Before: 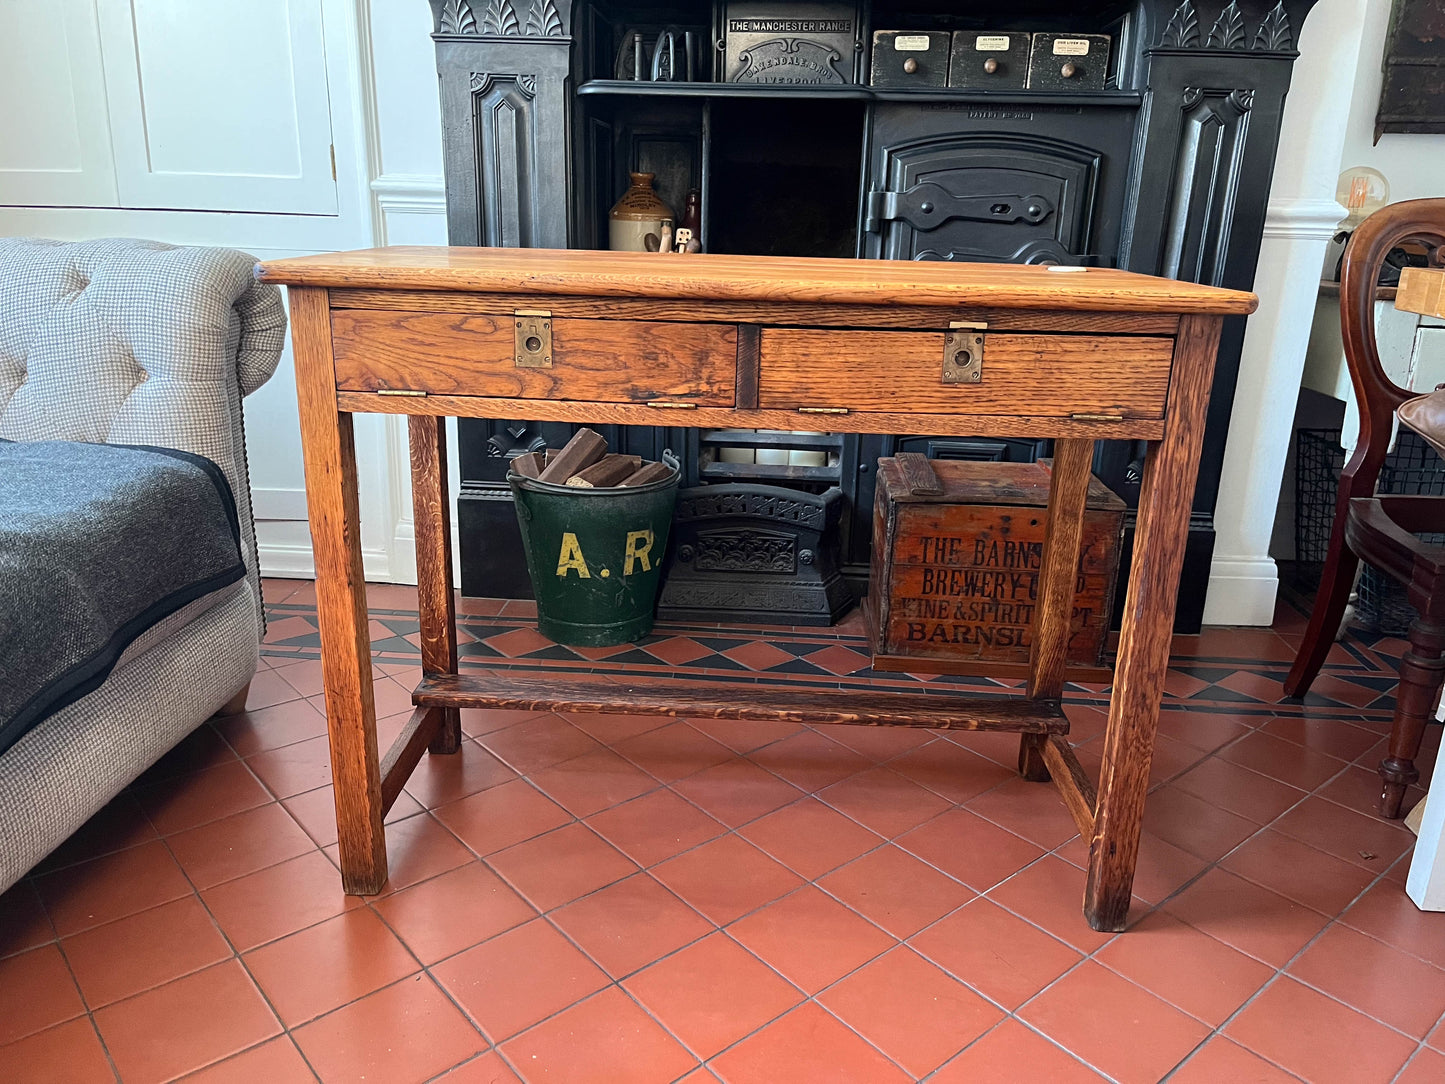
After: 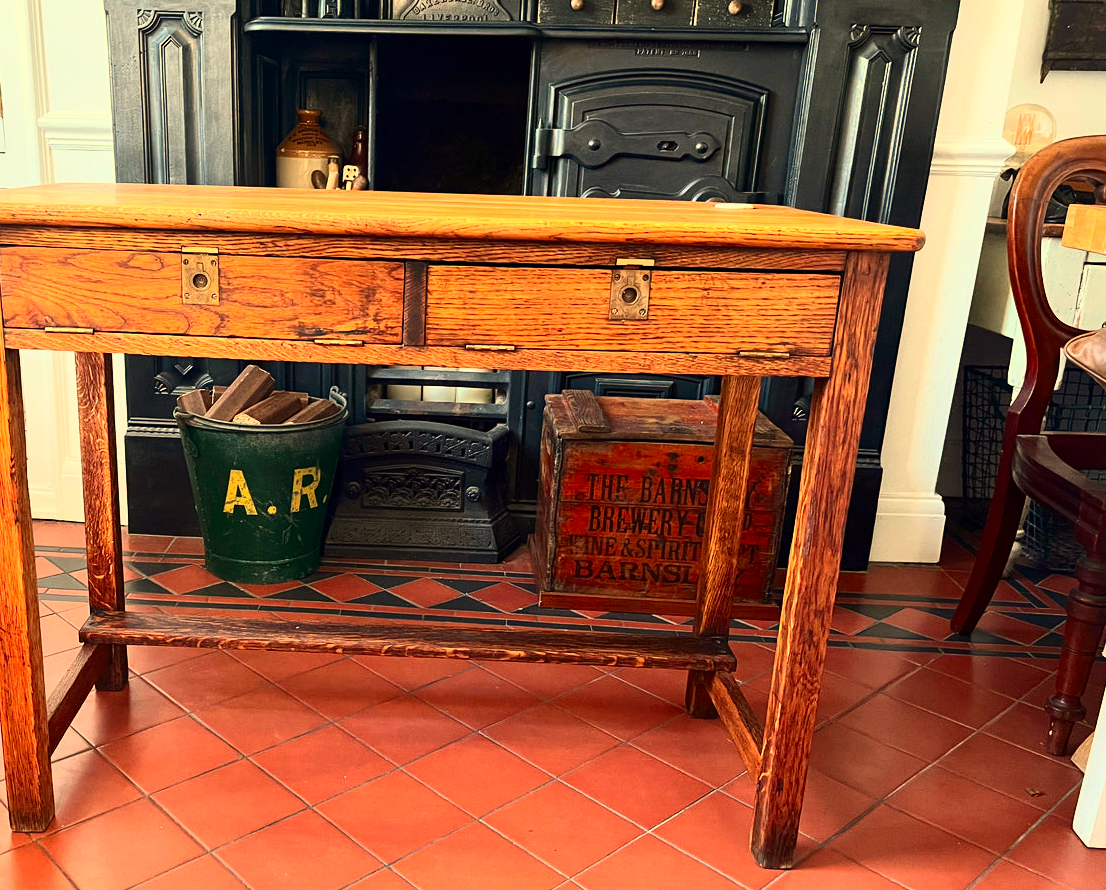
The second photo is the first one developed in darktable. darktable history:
white balance: red 1.123, blue 0.83
base curve: curves: ch0 [(0, 0) (0.666, 0.806) (1, 1)]
contrast brightness saturation: contrast 0.18, saturation 0.3
crop: left 23.095%, top 5.827%, bottom 11.854%
